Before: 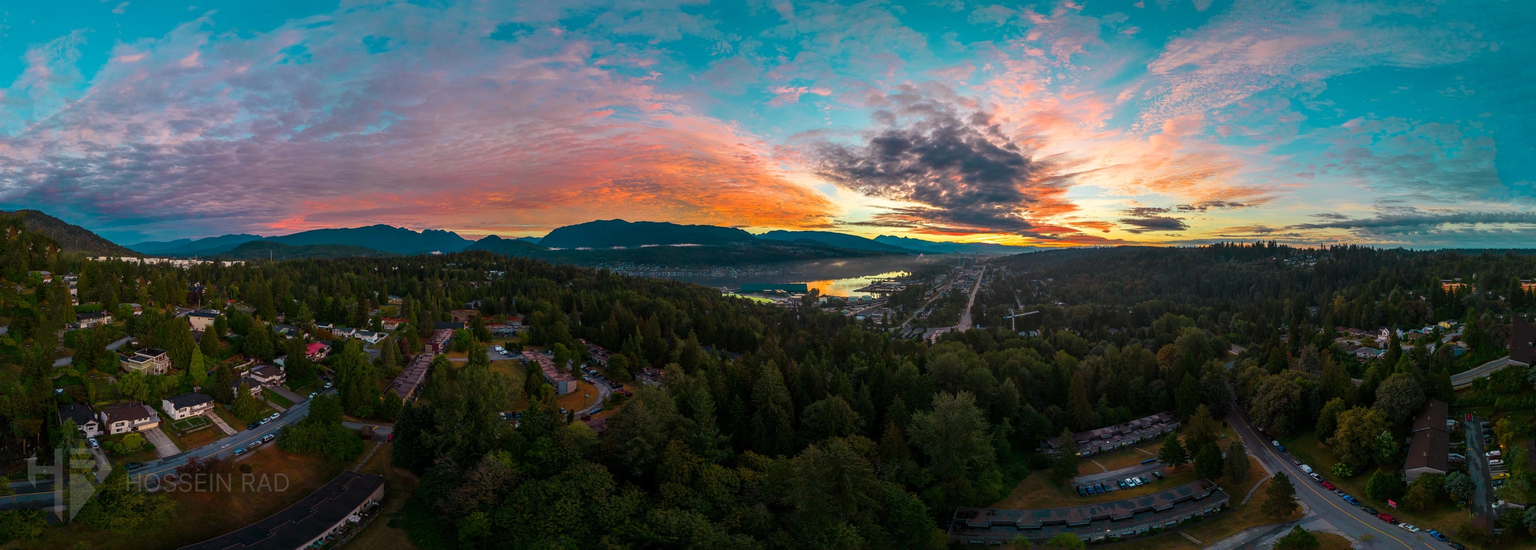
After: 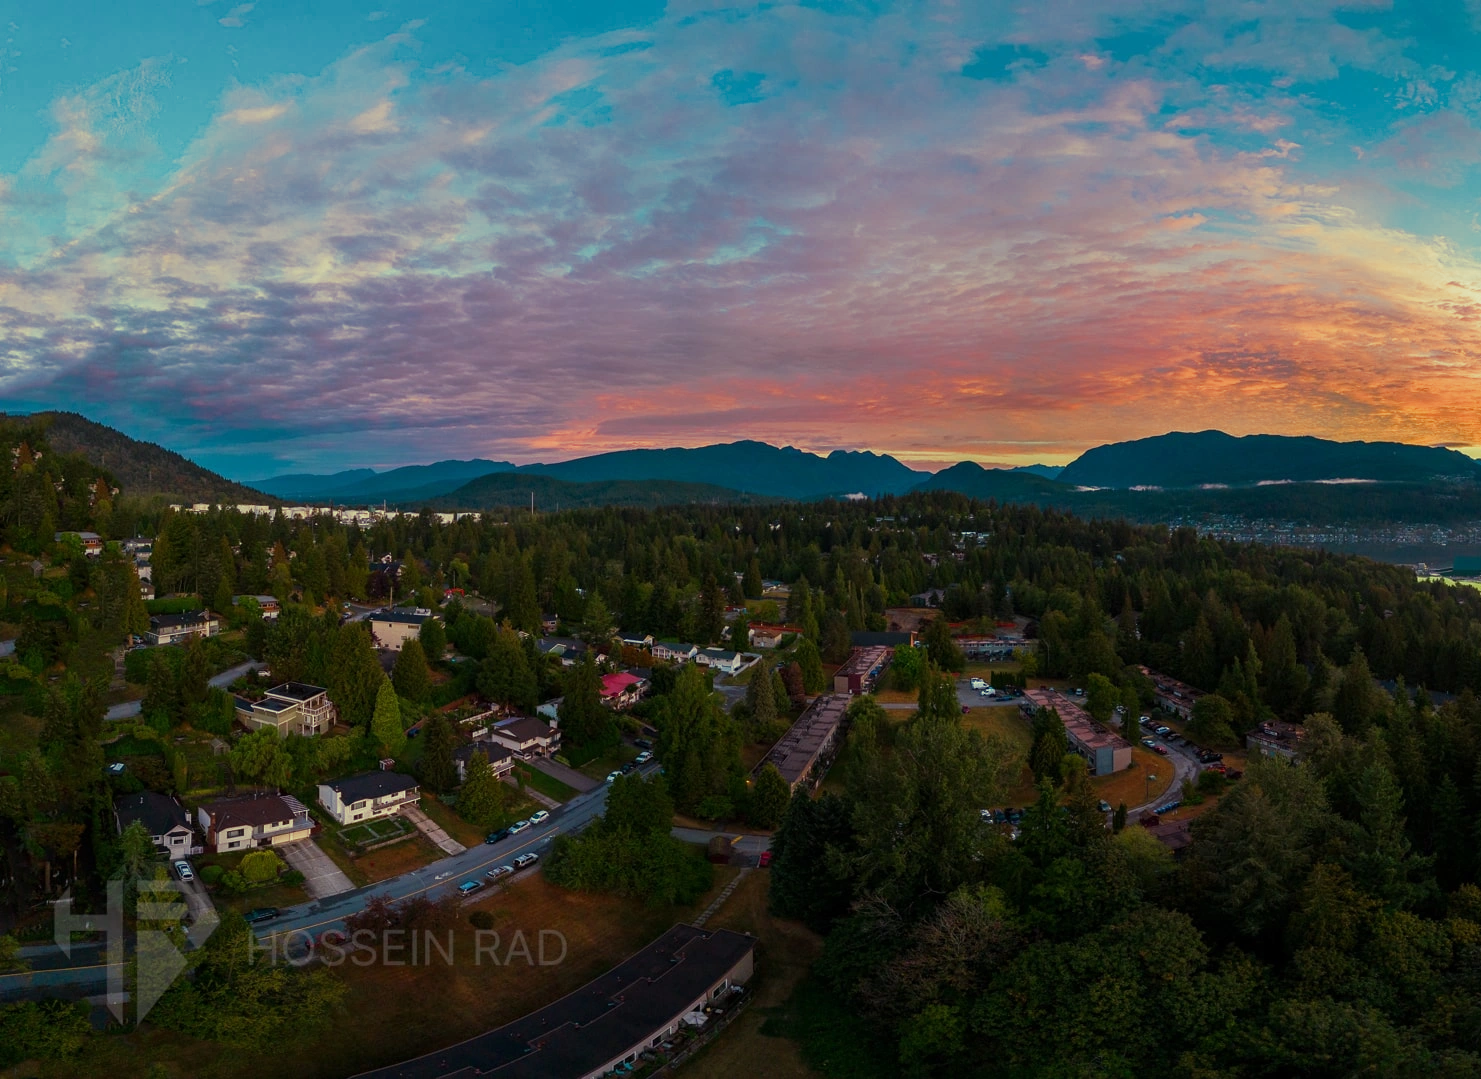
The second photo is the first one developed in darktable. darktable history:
split-toning: shadows › hue 290.82°, shadows › saturation 0.34, highlights › saturation 0.38, balance 0, compress 50%
crop and rotate: left 0%, top 0%, right 50.845%
